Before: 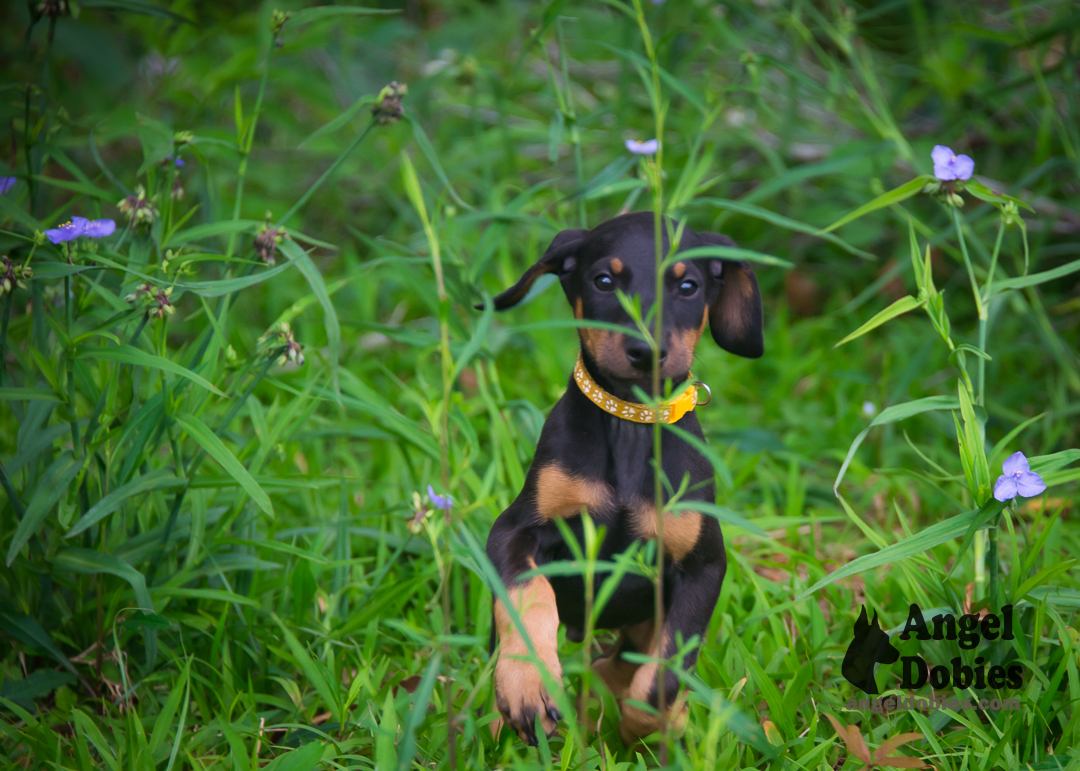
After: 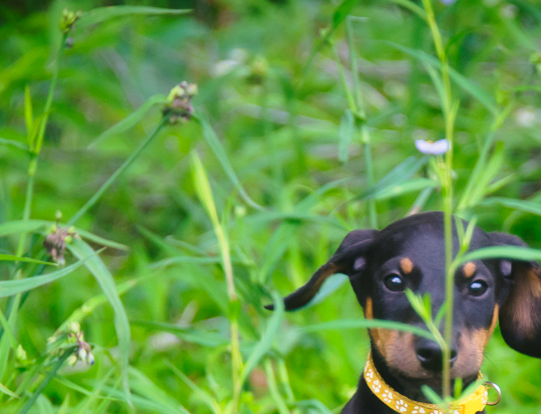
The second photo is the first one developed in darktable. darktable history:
crop: left 19.523%, right 30.307%, bottom 46.051%
base curve: curves: ch0 [(0, 0) (0.028, 0.03) (0.121, 0.232) (0.46, 0.748) (0.859, 0.968) (1, 1)], preserve colors none
local contrast: mode bilateral grid, contrast 100, coarseness 100, detail 93%, midtone range 0.2
tone equalizer: on, module defaults
haze removal: strength -0.112, compatibility mode true, adaptive false
